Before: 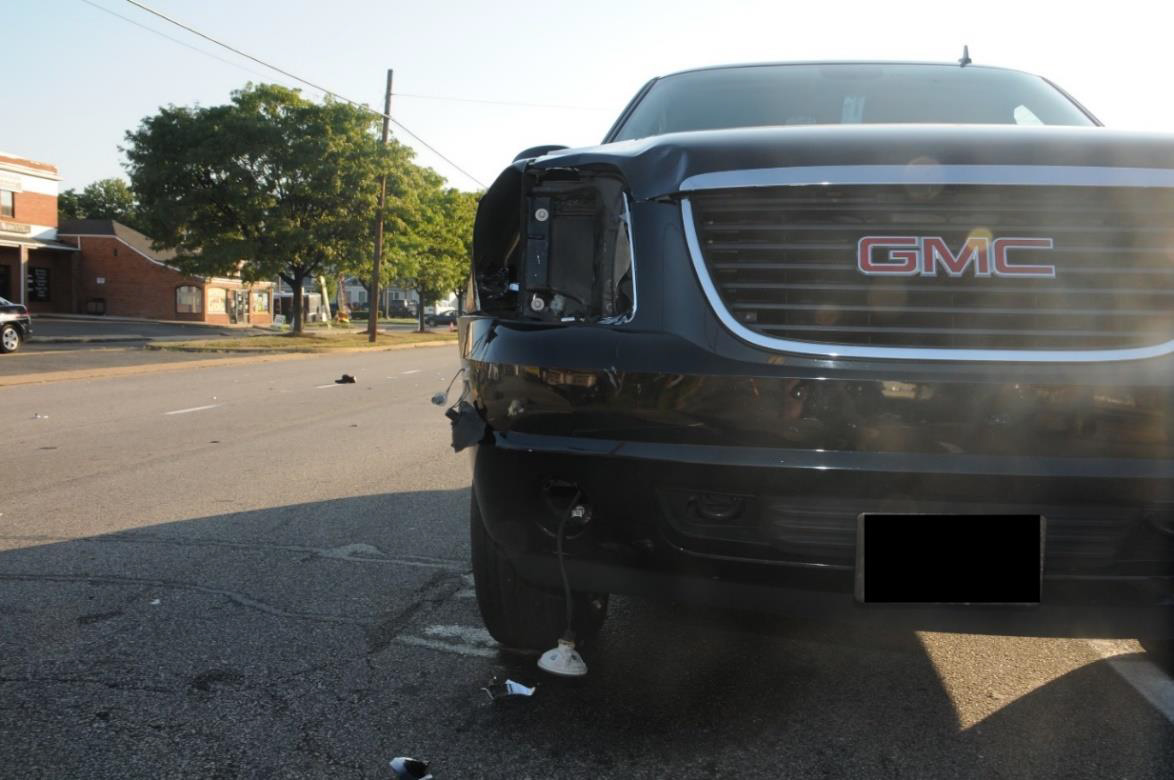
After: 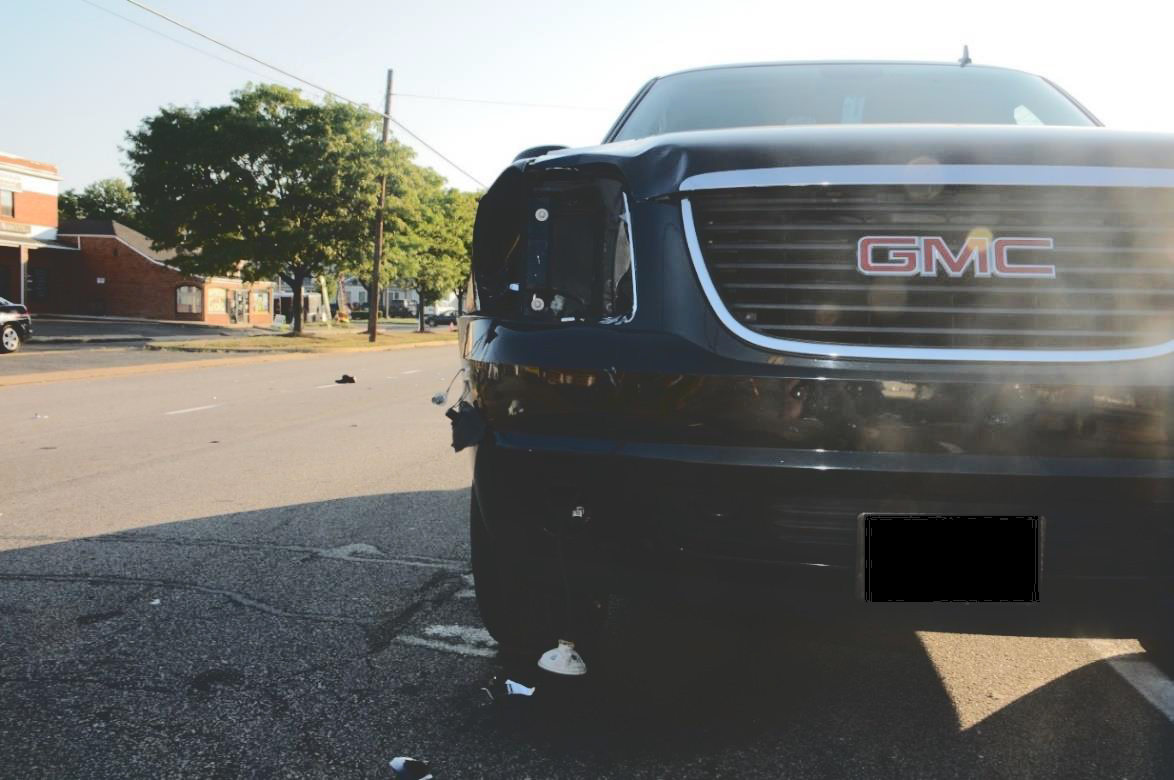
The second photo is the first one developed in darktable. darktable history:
tone curve: curves: ch0 [(0, 0) (0.003, 0.169) (0.011, 0.169) (0.025, 0.169) (0.044, 0.173) (0.069, 0.178) (0.1, 0.183) (0.136, 0.185) (0.177, 0.197) (0.224, 0.227) (0.277, 0.292) (0.335, 0.391) (0.399, 0.491) (0.468, 0.592) (0.543, 0.672) (0.623, 0.734) (0.709, 0.785) (0.801, 0.844) (0.898, 0.893) (1, 1)], color space Lab, independent channels, preserve colors none
